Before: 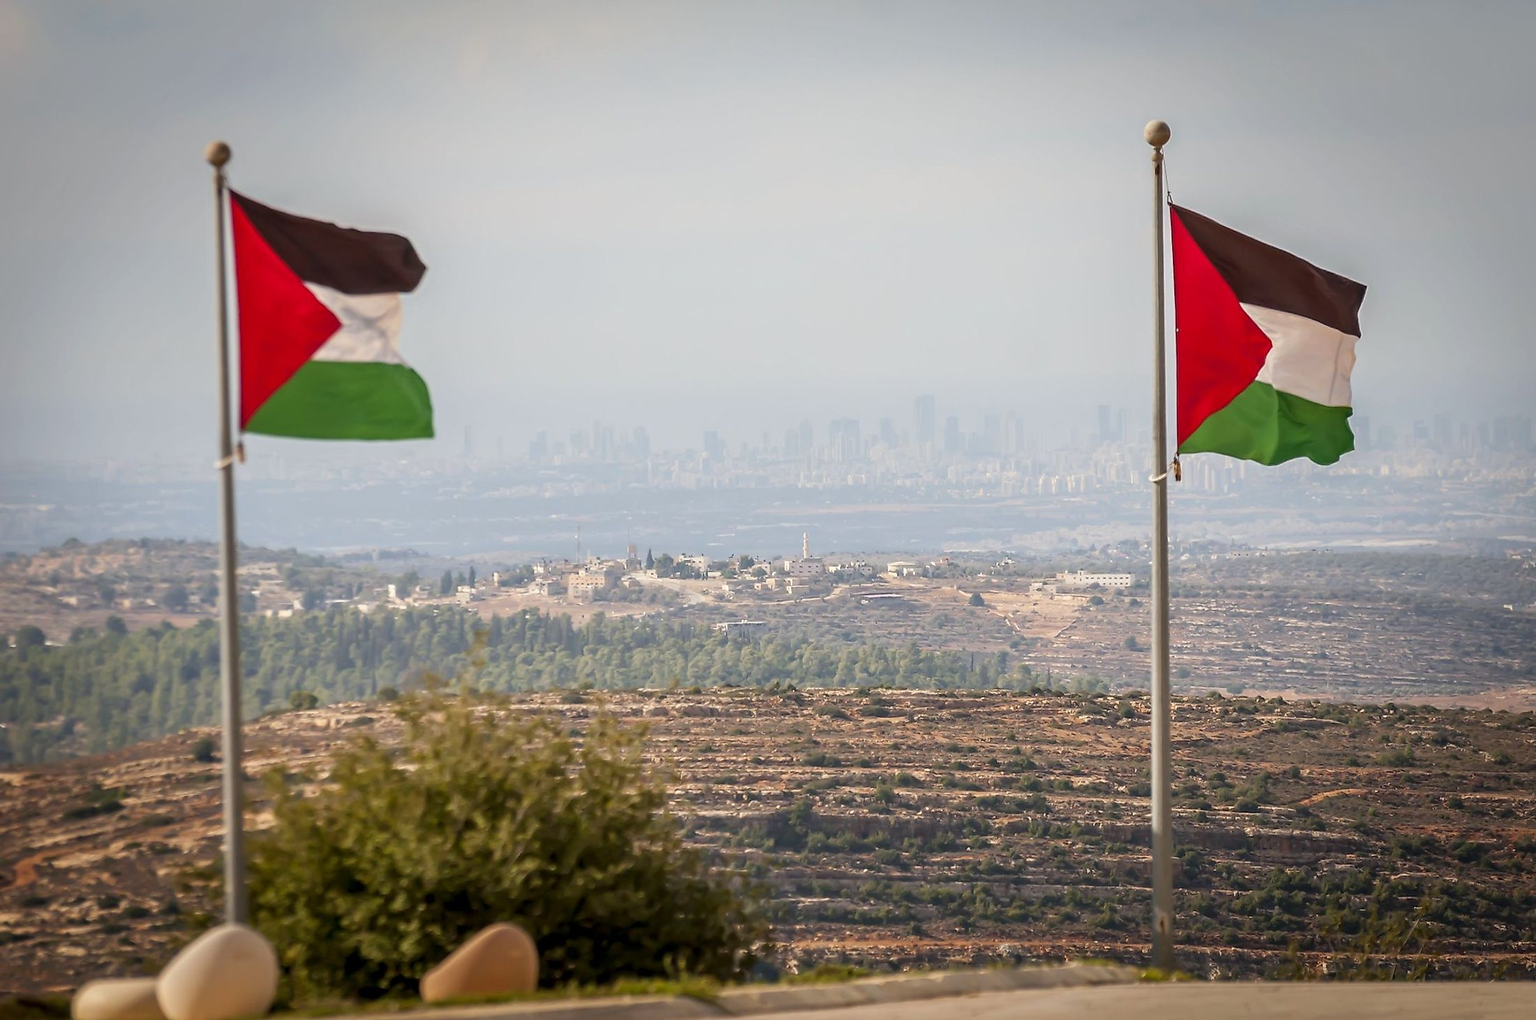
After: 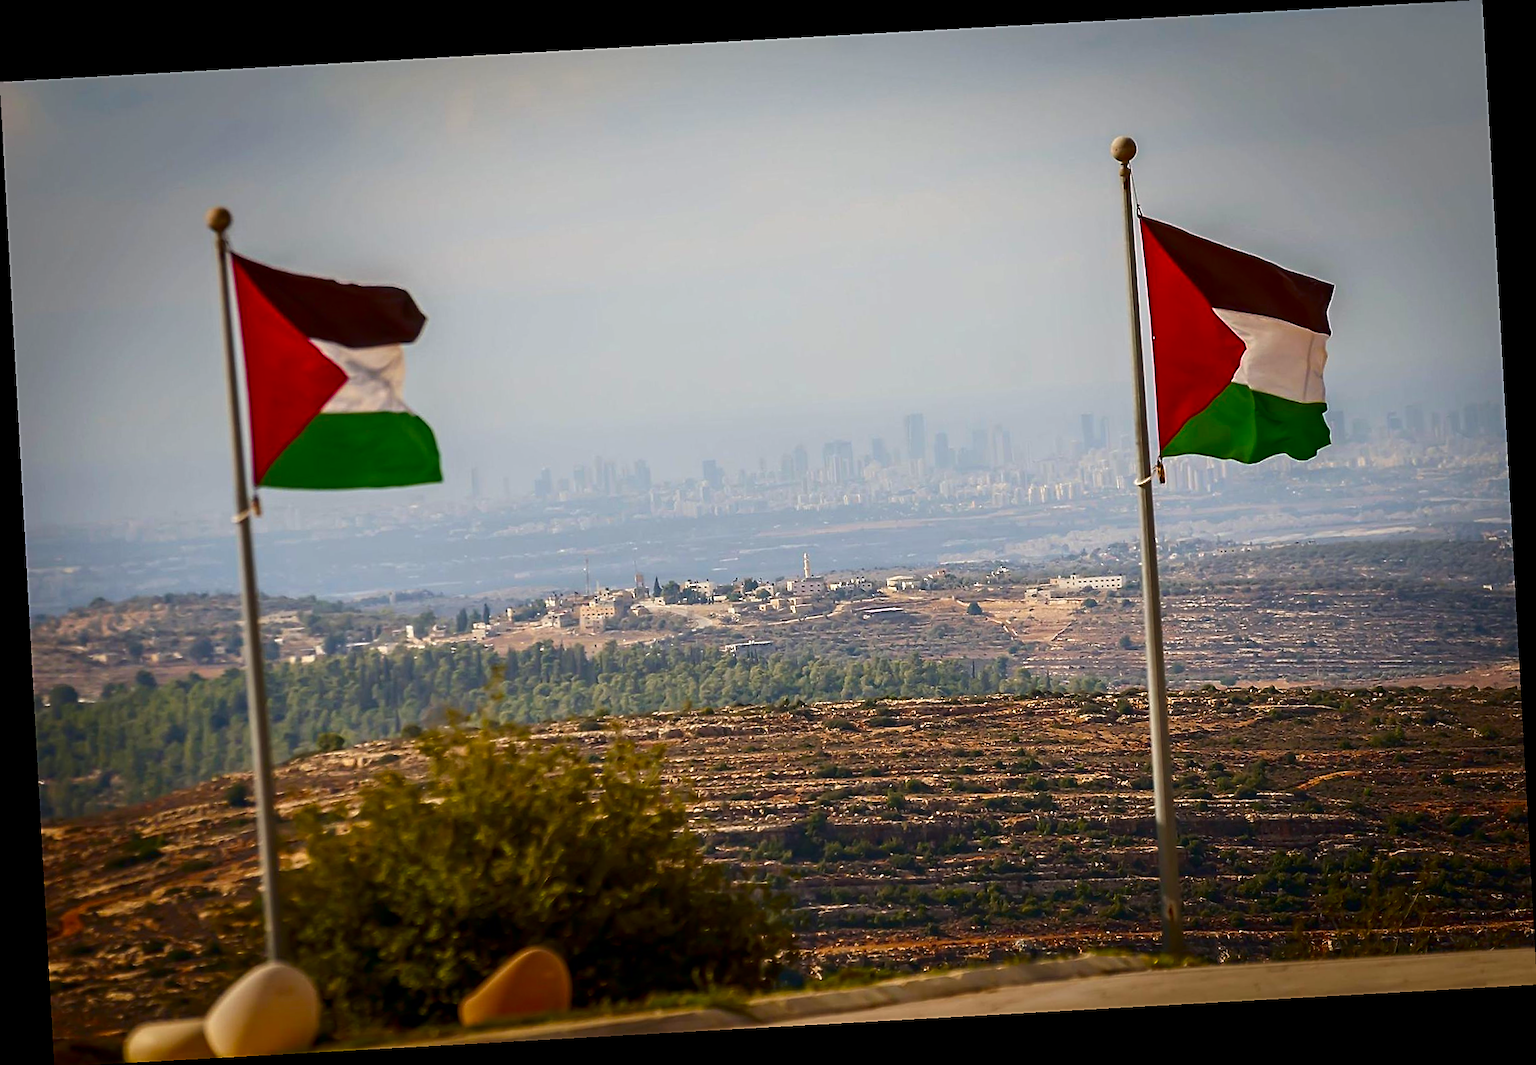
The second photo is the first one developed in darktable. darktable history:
color balance rgb: perceptual saturation grading › global saturation 25%, global vibrance 20%
rotate and perspective: rotation -3.18°, automatic cropping off
sharpen: on, module defaults
contrast brightness saturation: contrast 0.1, brightness -0.26, saturation 0.14
white balance: emerald 1
